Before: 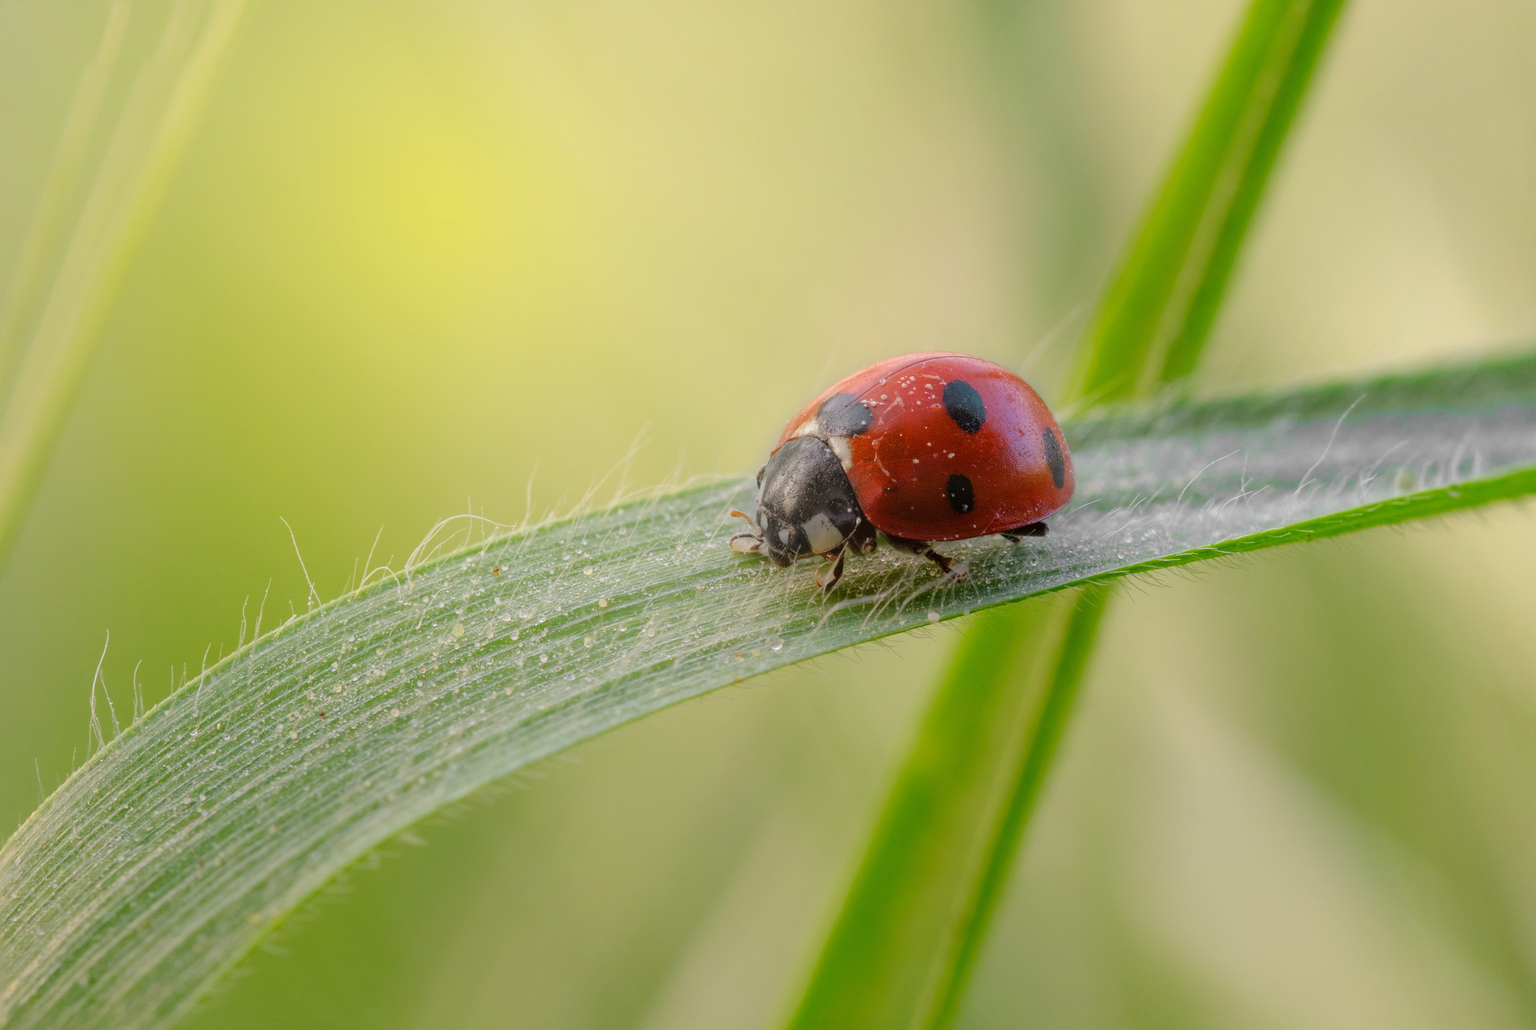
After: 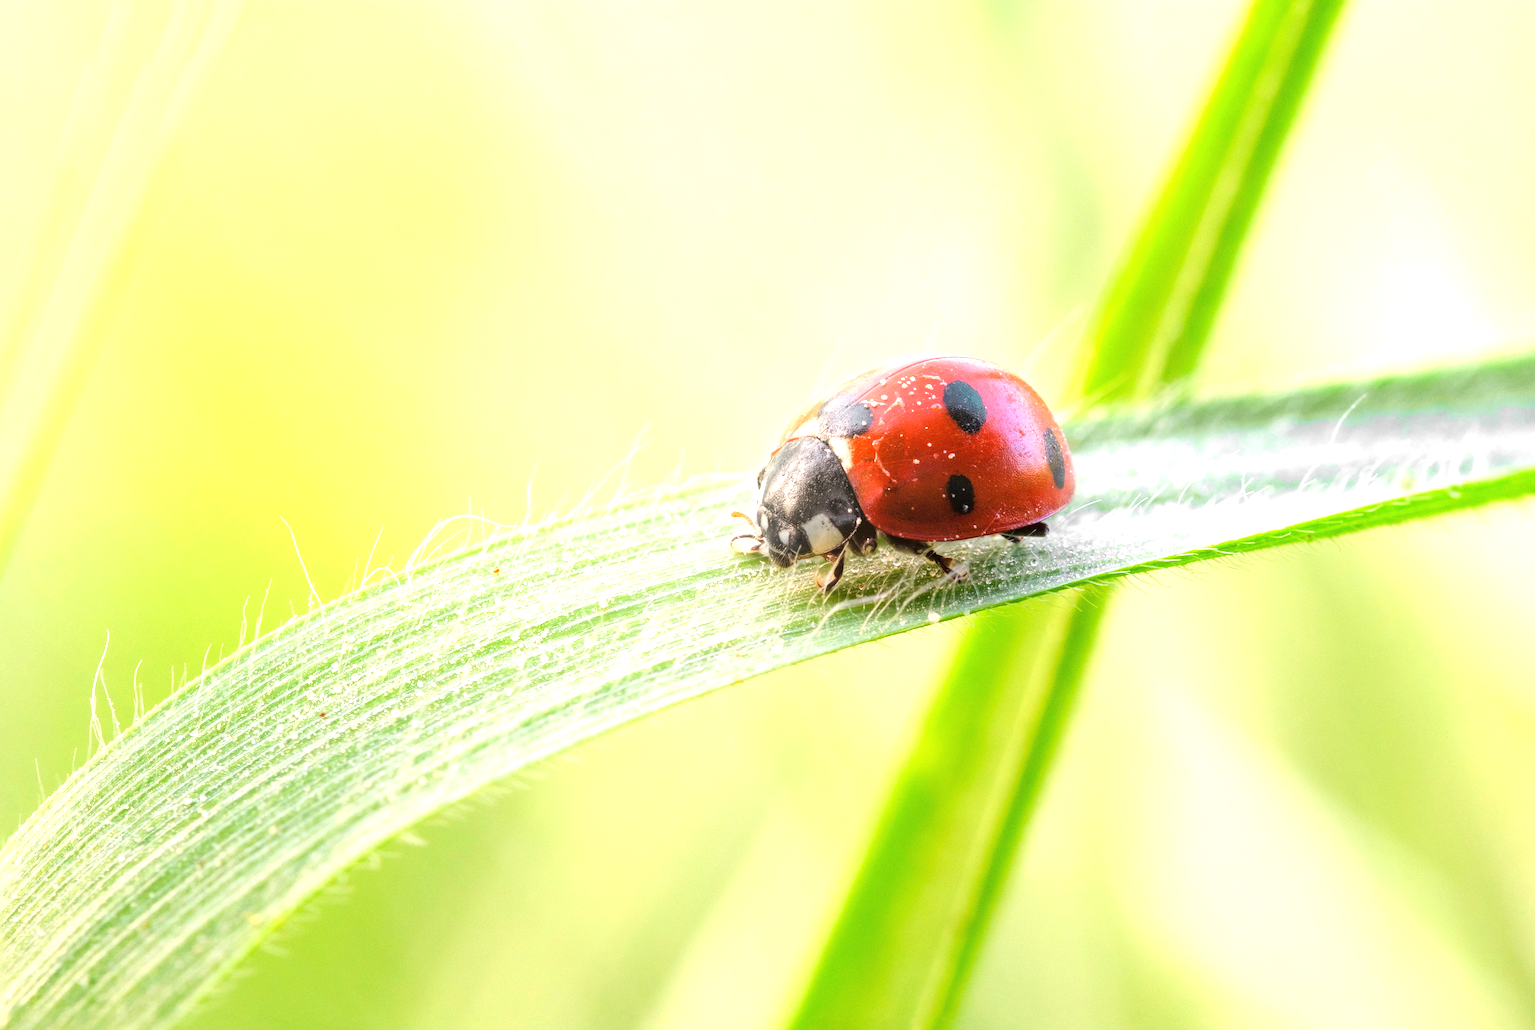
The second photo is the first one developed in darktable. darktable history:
tone equalizer: -8 EV -0.384 EV, -7 EV -0.416 EV, -6 EV -0.32 EV, -5 EV -0.243 EV, -3 EV 0.216 EV, -2 EV 0.349 EV, -1 EV 0.408 EV, +0 EV 0.443 EV, luminance estimator HSV value / RGB max
exposure: black level correction 0, exposure 1.102 EV, compensate exposure bias true, compensate highlight preservation false
